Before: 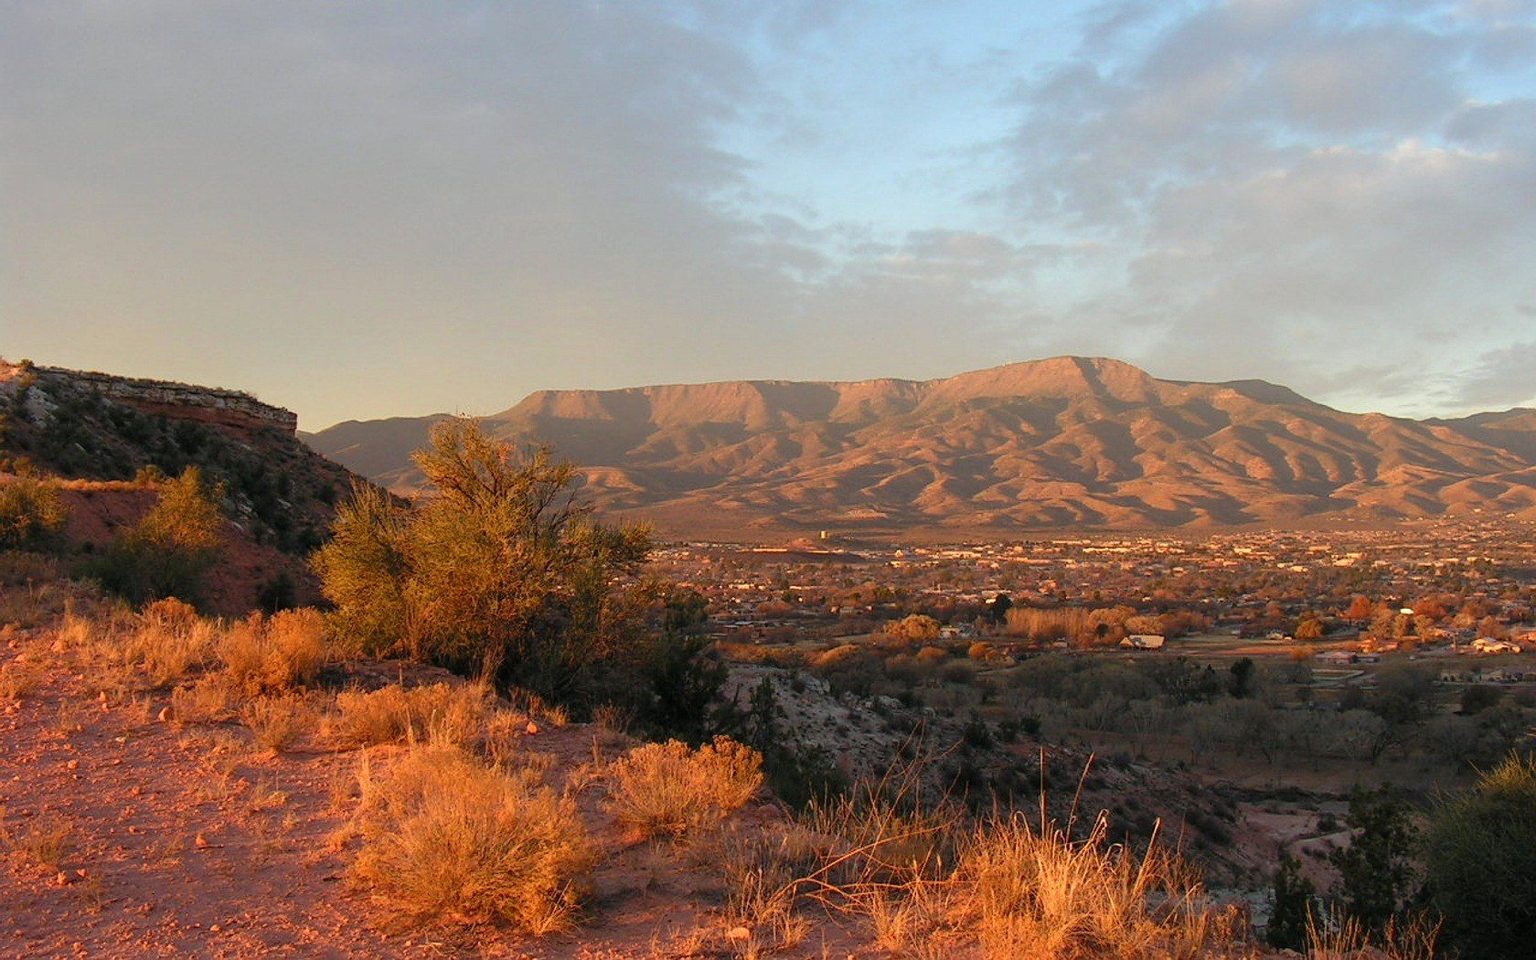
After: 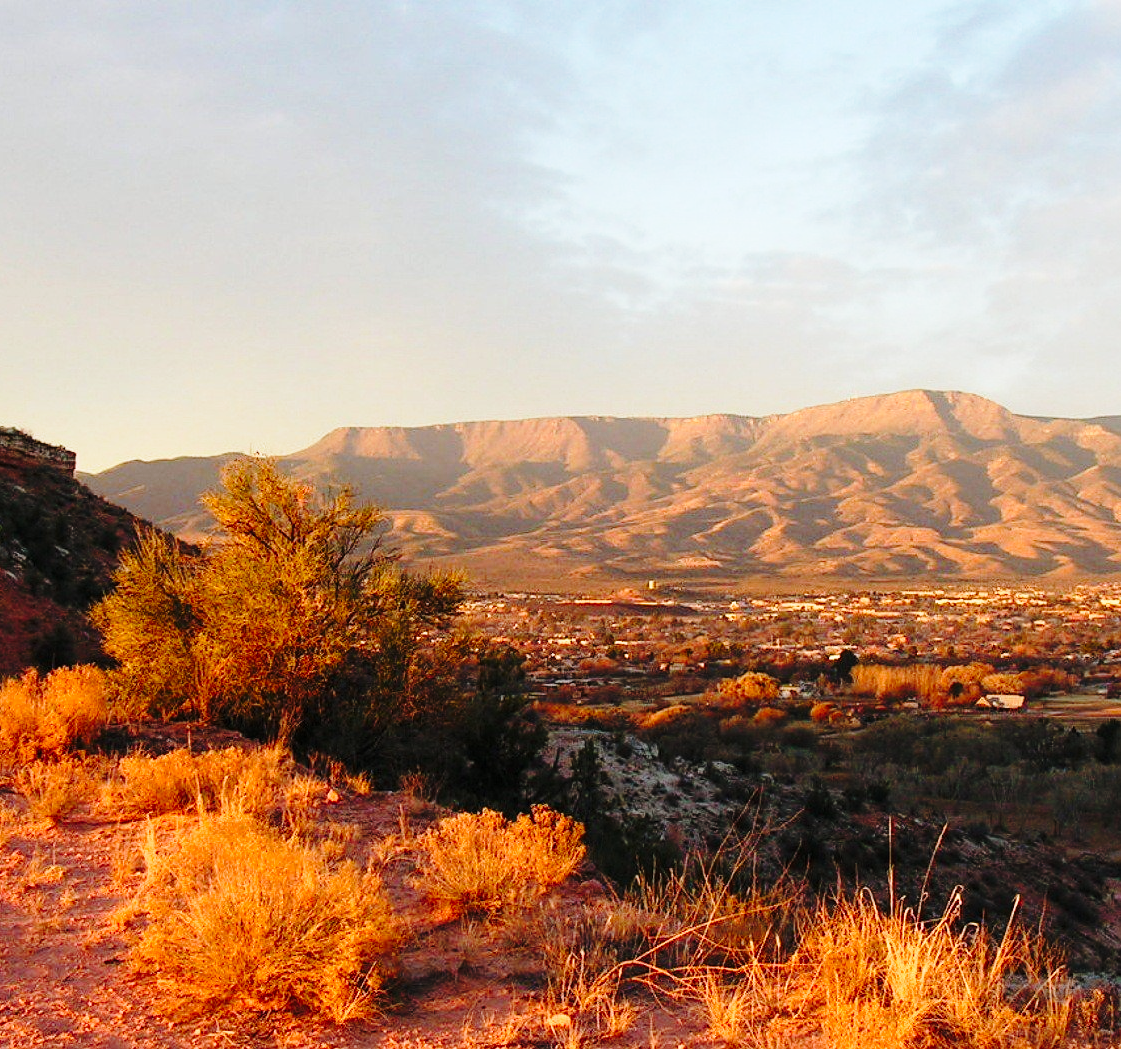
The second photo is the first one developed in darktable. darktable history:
base curve: curves: ch0 [(0, 0) (0.04, 0.03) (0.133, 0.232) (0.448, 0.748) (0.843, 0.968) (1, 1)], preserve colors none
crop and rotate: left 14.856%, right 18.377%
